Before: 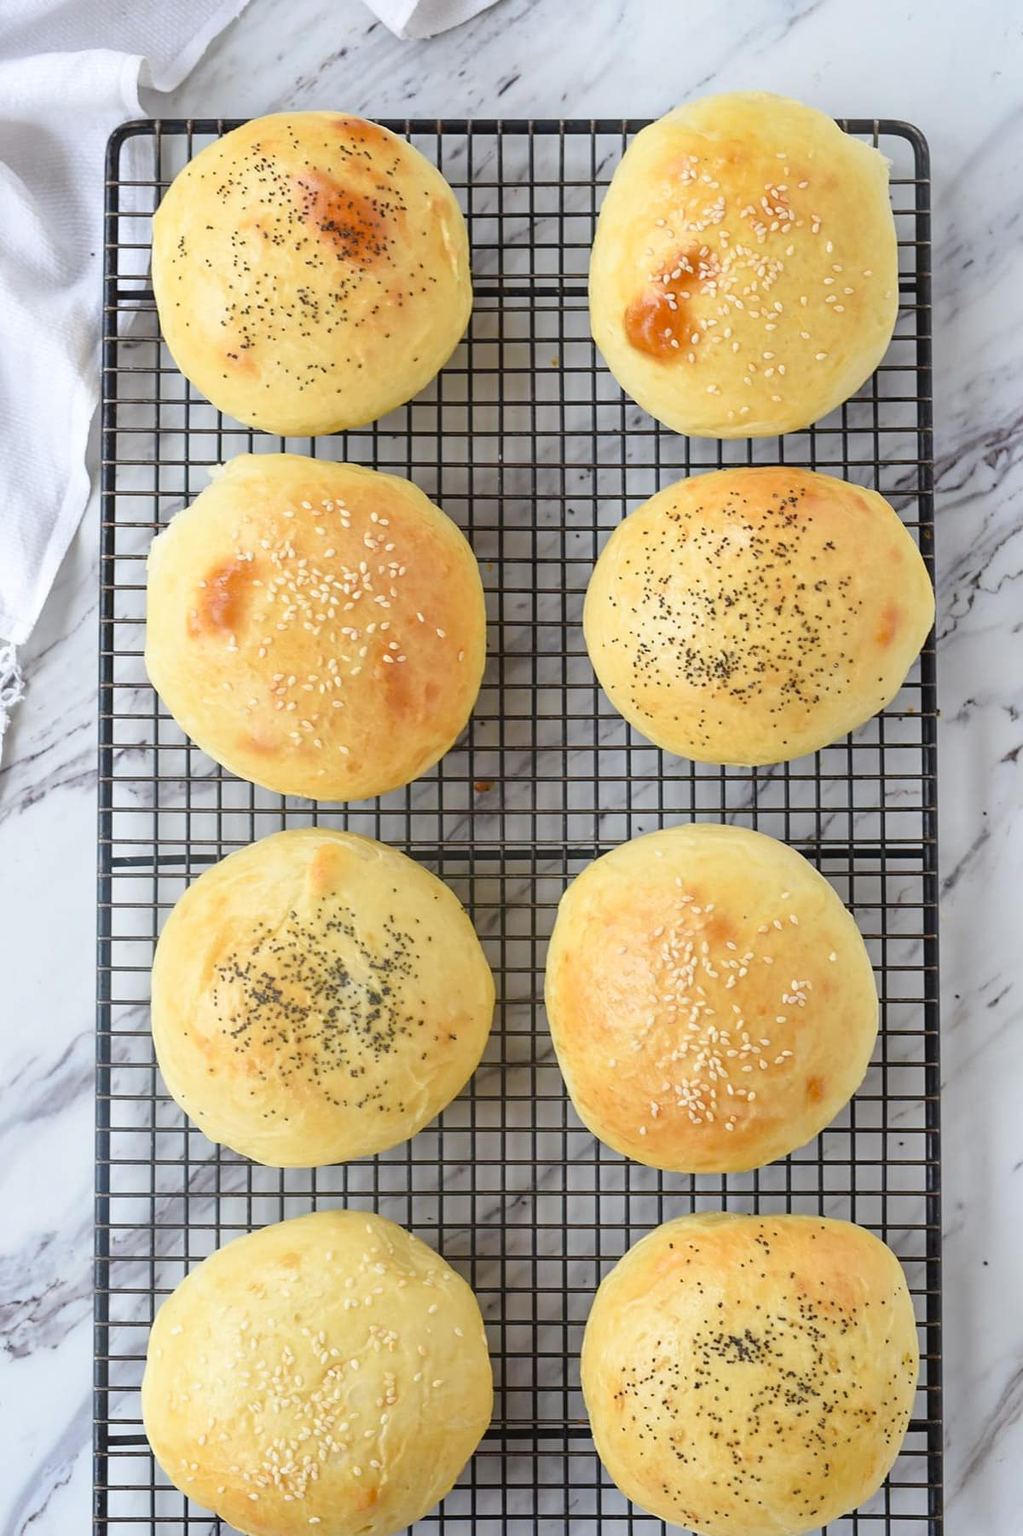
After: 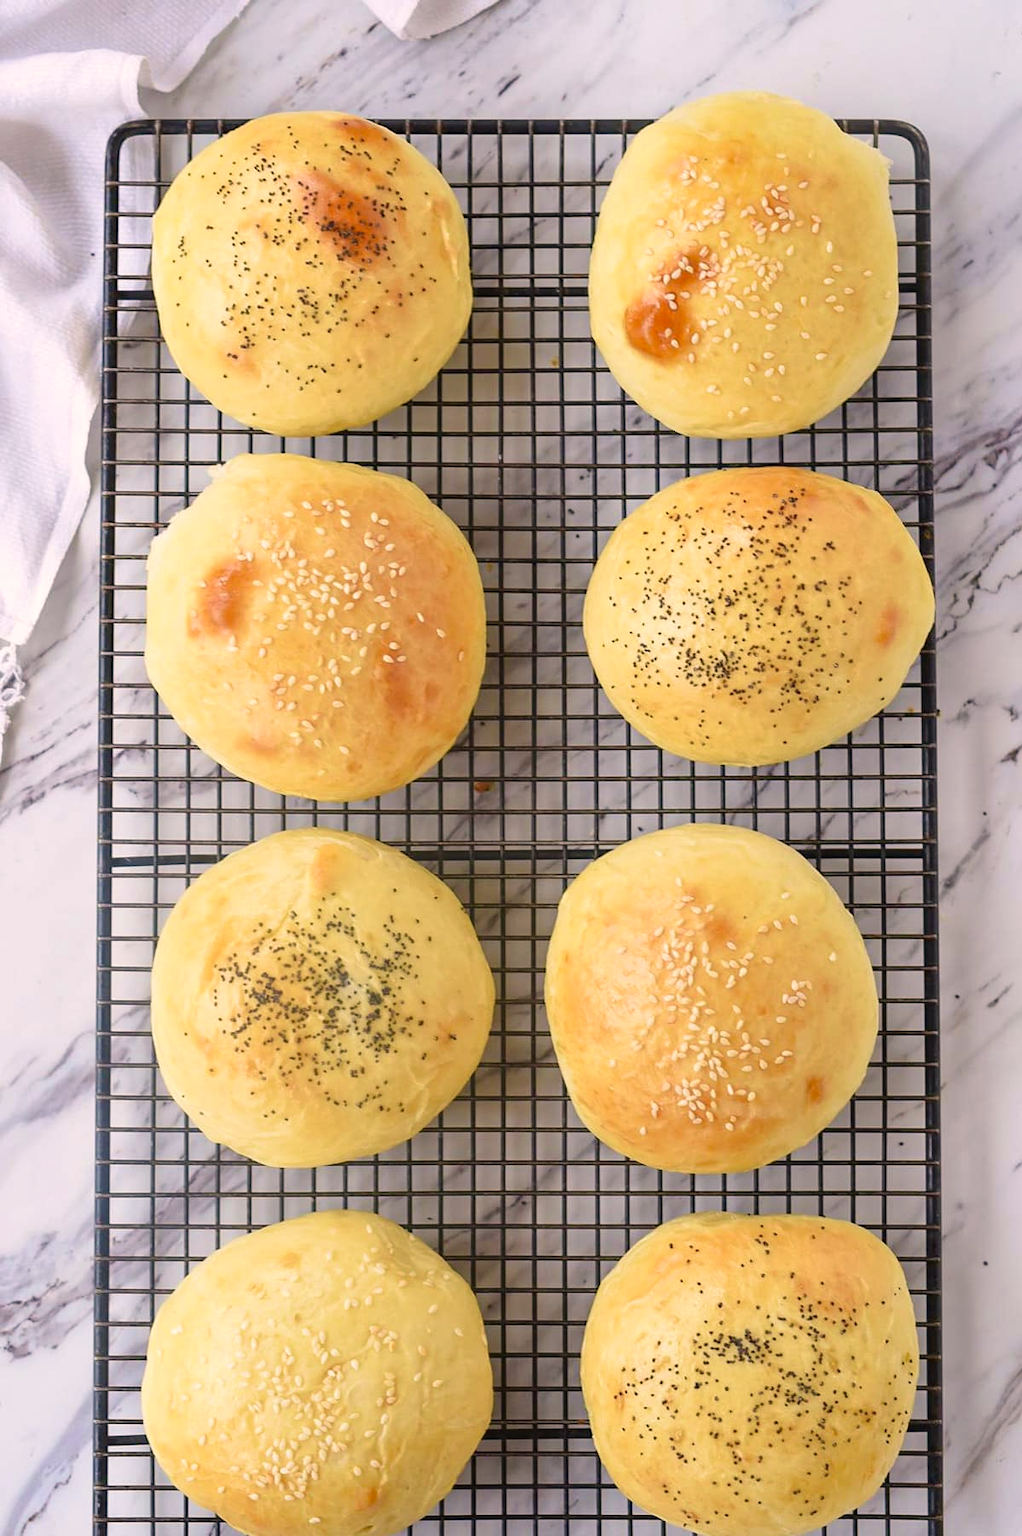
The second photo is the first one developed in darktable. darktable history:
color zones: curves: ch0 [(0, 0.5) (0.143, 0.5) (0.286, 0.5) (0.429, 0.5) (0.571, 0.5) (0.714, 0.476) (0.857, 0.5) (1, 0.5)]; ch2 [(0, 0.5) (0.143, 0.5) (0.286, 0.5) (0.429, 0.5) (0.571, 0.5) (0.714, 0.487) (0.857, 0.5) (1, 0.5)]
color correction: highlights a* 5.86, highlights b* 4.71
velvia: on, module defaults
